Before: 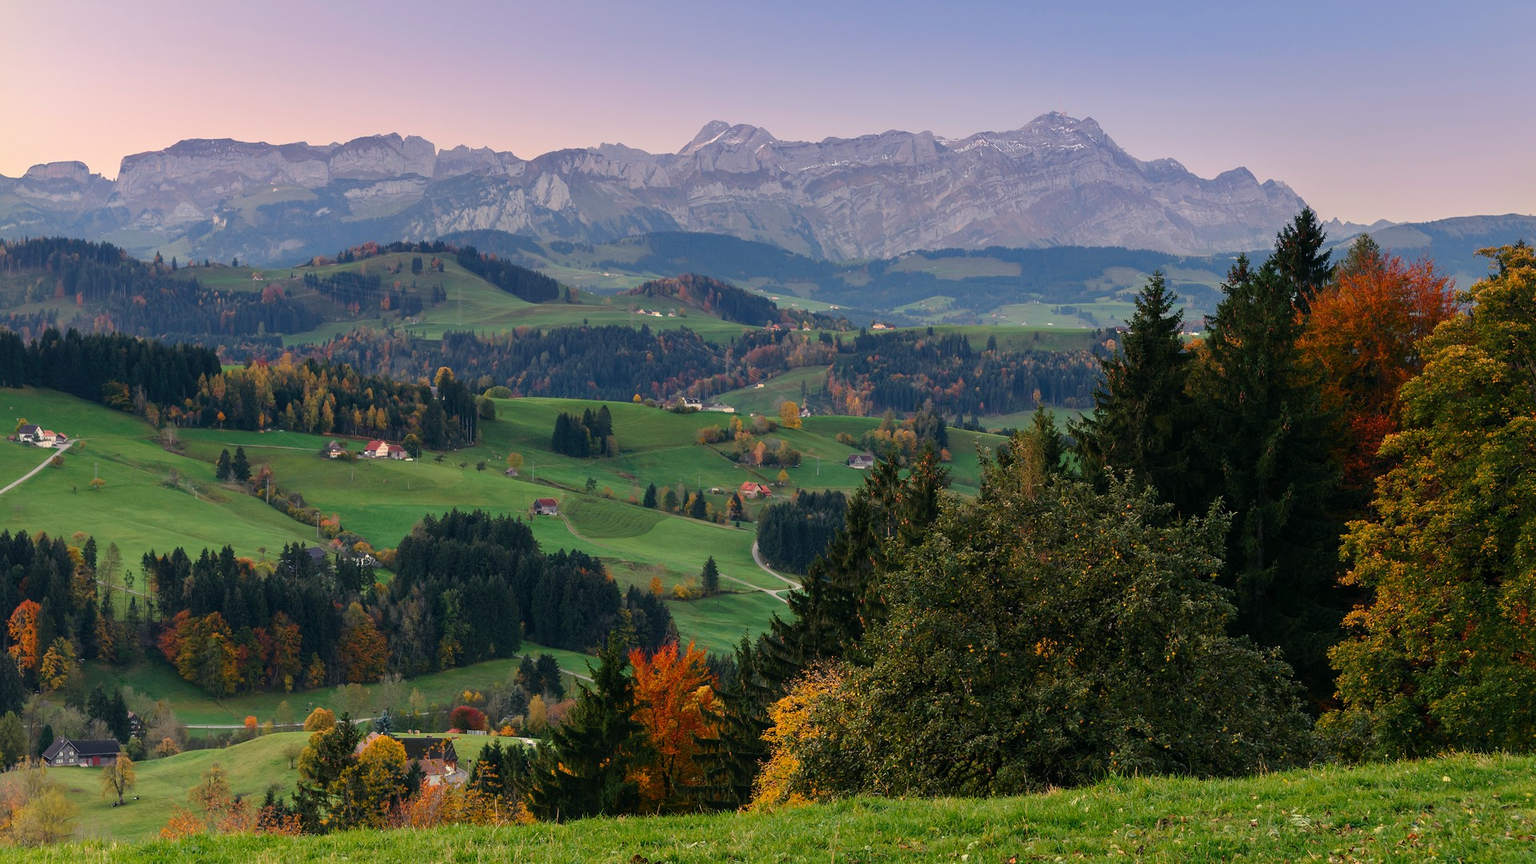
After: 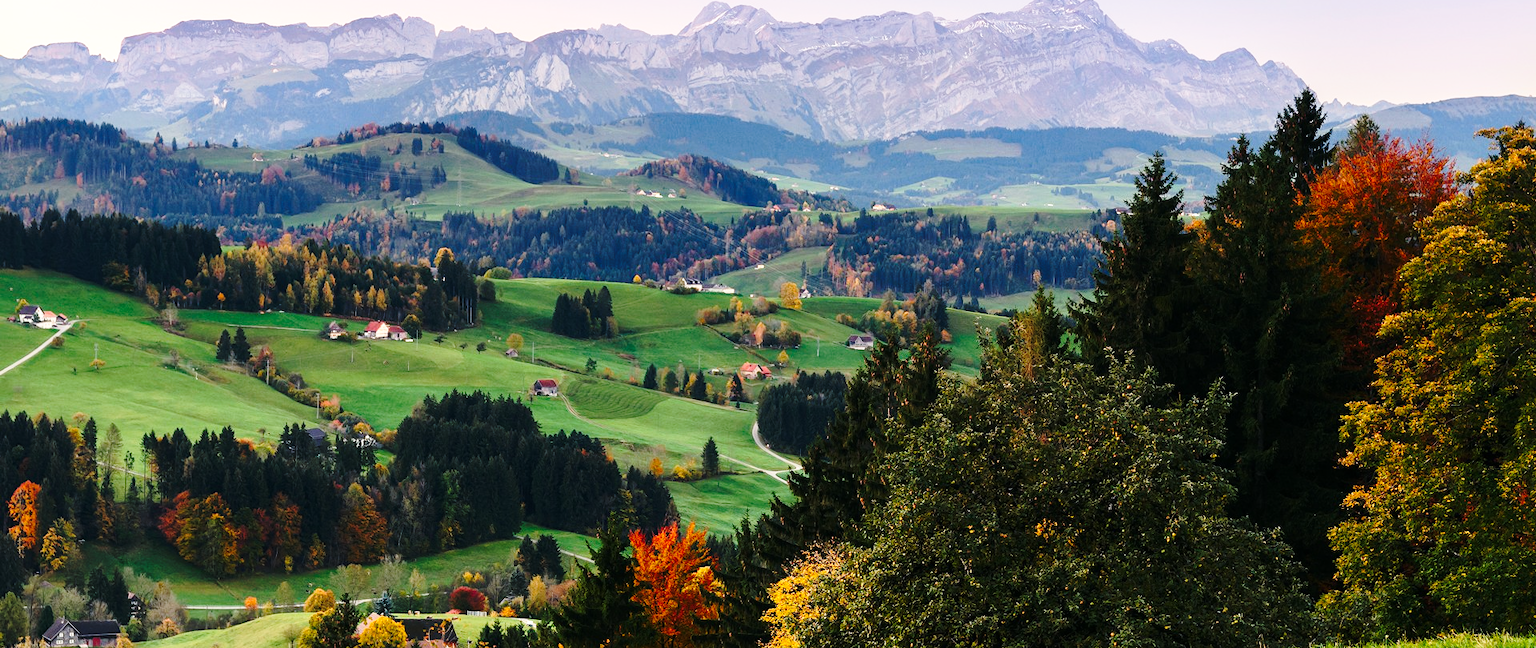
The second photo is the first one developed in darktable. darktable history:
base curve: curves: ch0 [(0, 0) (0.036, 0.037) (0.121, 0.228) (0.46, 0.76) (0.859, 0.983) (1, 1)], preserve colors none
crop: top 13.819%, bottom 11.169%
tone equalizer: -8 EV -0.417 EV, -7 EV -0.389 EV, -6 EV -0.333 EV, -5 EV -0.222 EV, -3 EV 0.222 EV, -2 EV 0.333 EV, -1 EV 0.389 EV, +0 EV 0.417 EV, edges refinement/feathering 500, mask exposure compensation -1.57 EV, preserve details no
white balance: emerald 1
